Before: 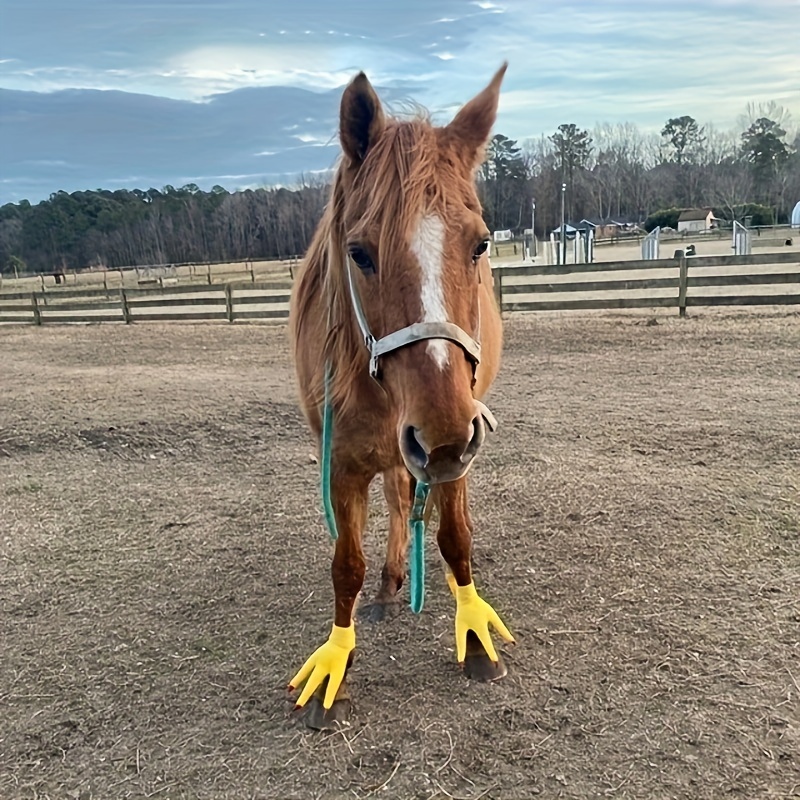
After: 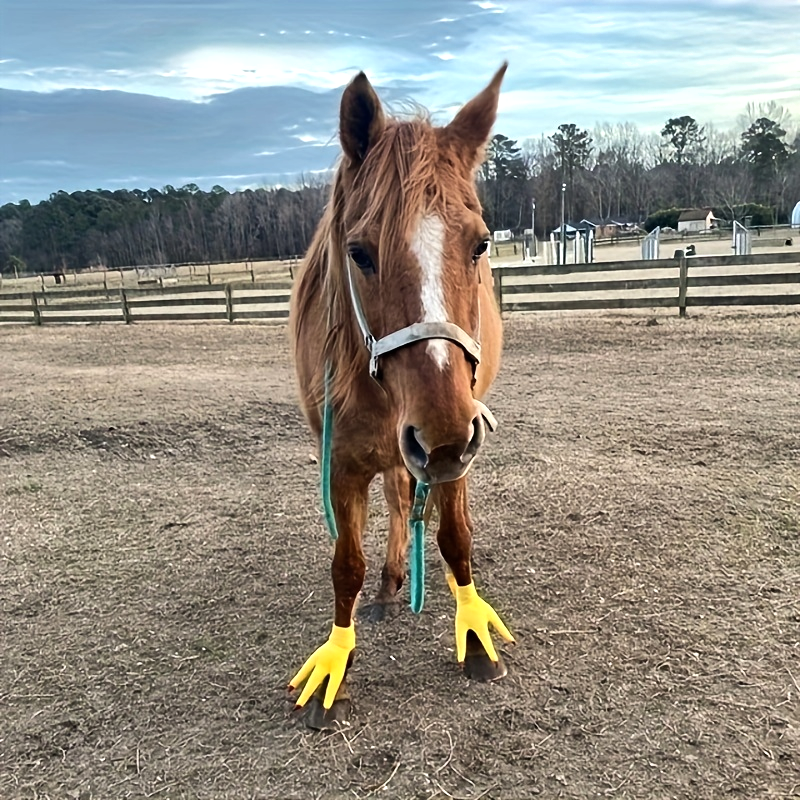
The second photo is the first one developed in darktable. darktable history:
tone equalizer: -8 EV -0.417 EV, -7 EV -0.389 EV, -6 EV -0.333 EV, -5 EV -0.222 EV, -3 EV 0.222 EV, -2 EV 0.333 EV, -1 EV 0.389 EV, +0 EV 0.417 EV, edges refinement/feathering 500, mask exposure compensation -1.57 EV, preserve details no
shadows and highlights: soften with gaussian
